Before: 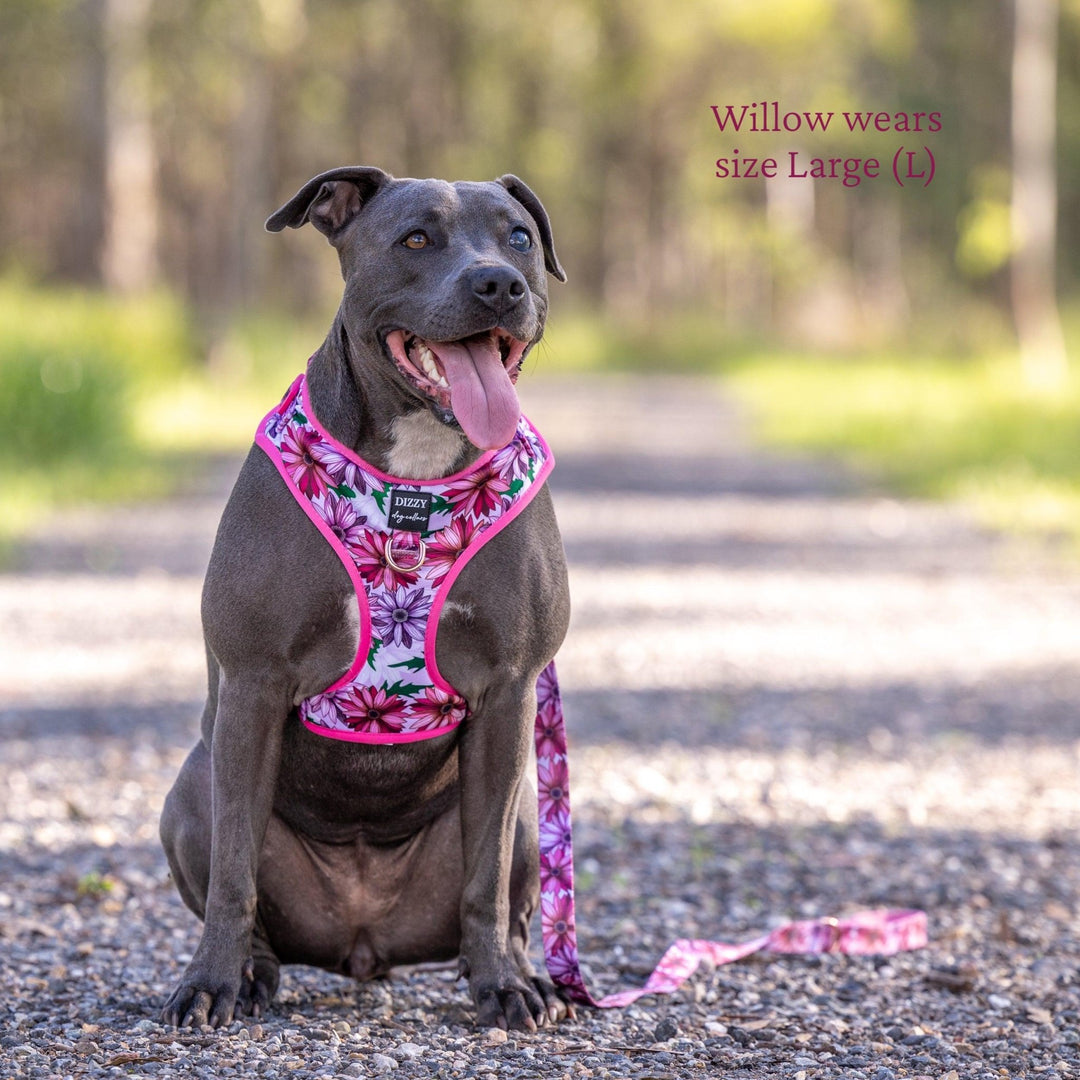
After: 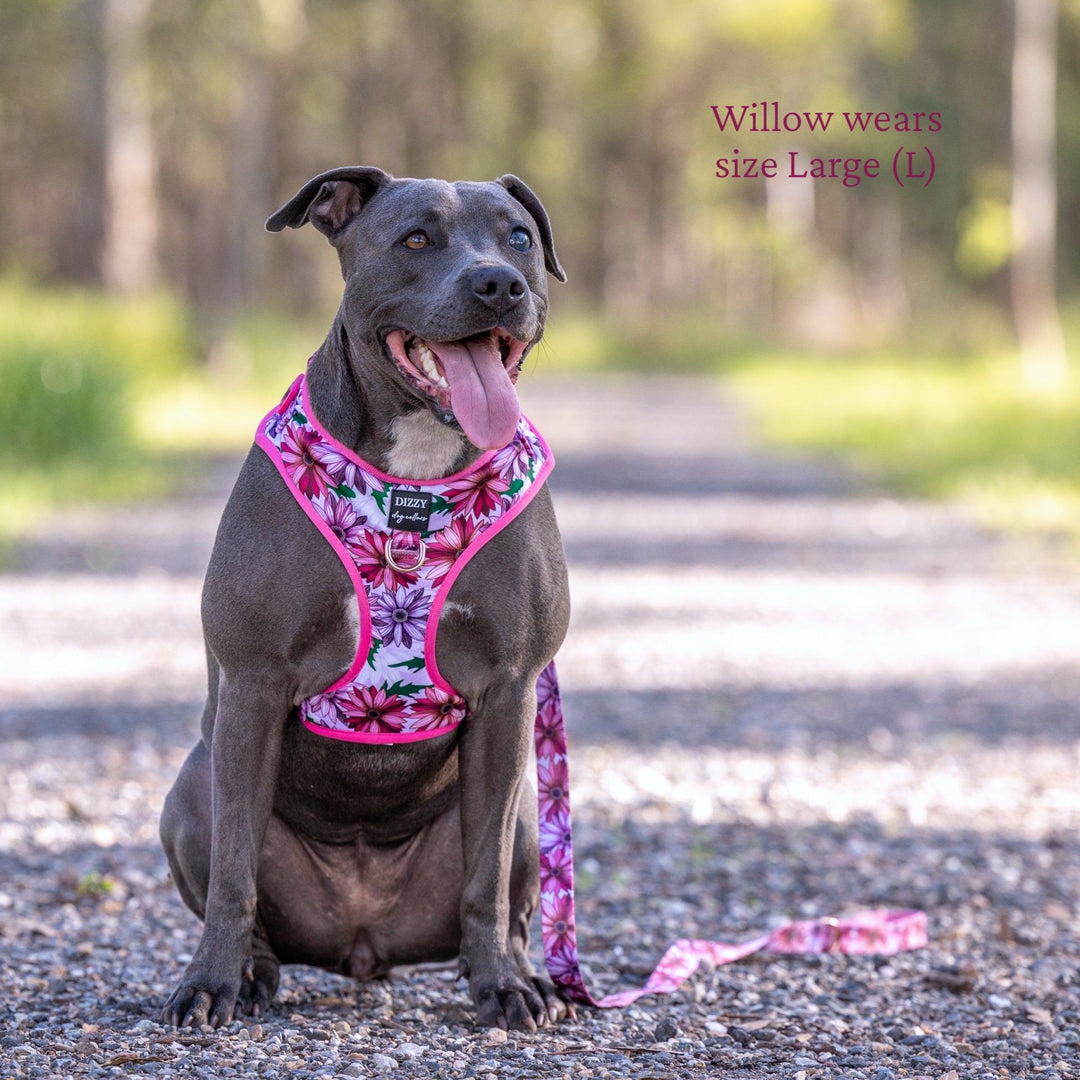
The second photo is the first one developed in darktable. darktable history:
grain: coarseness 0.09 ISO, strength 10%
color correction: highlights a* -0.137, highlights b* -5.91, shadows a* -0.137, shadows b* -0.137
